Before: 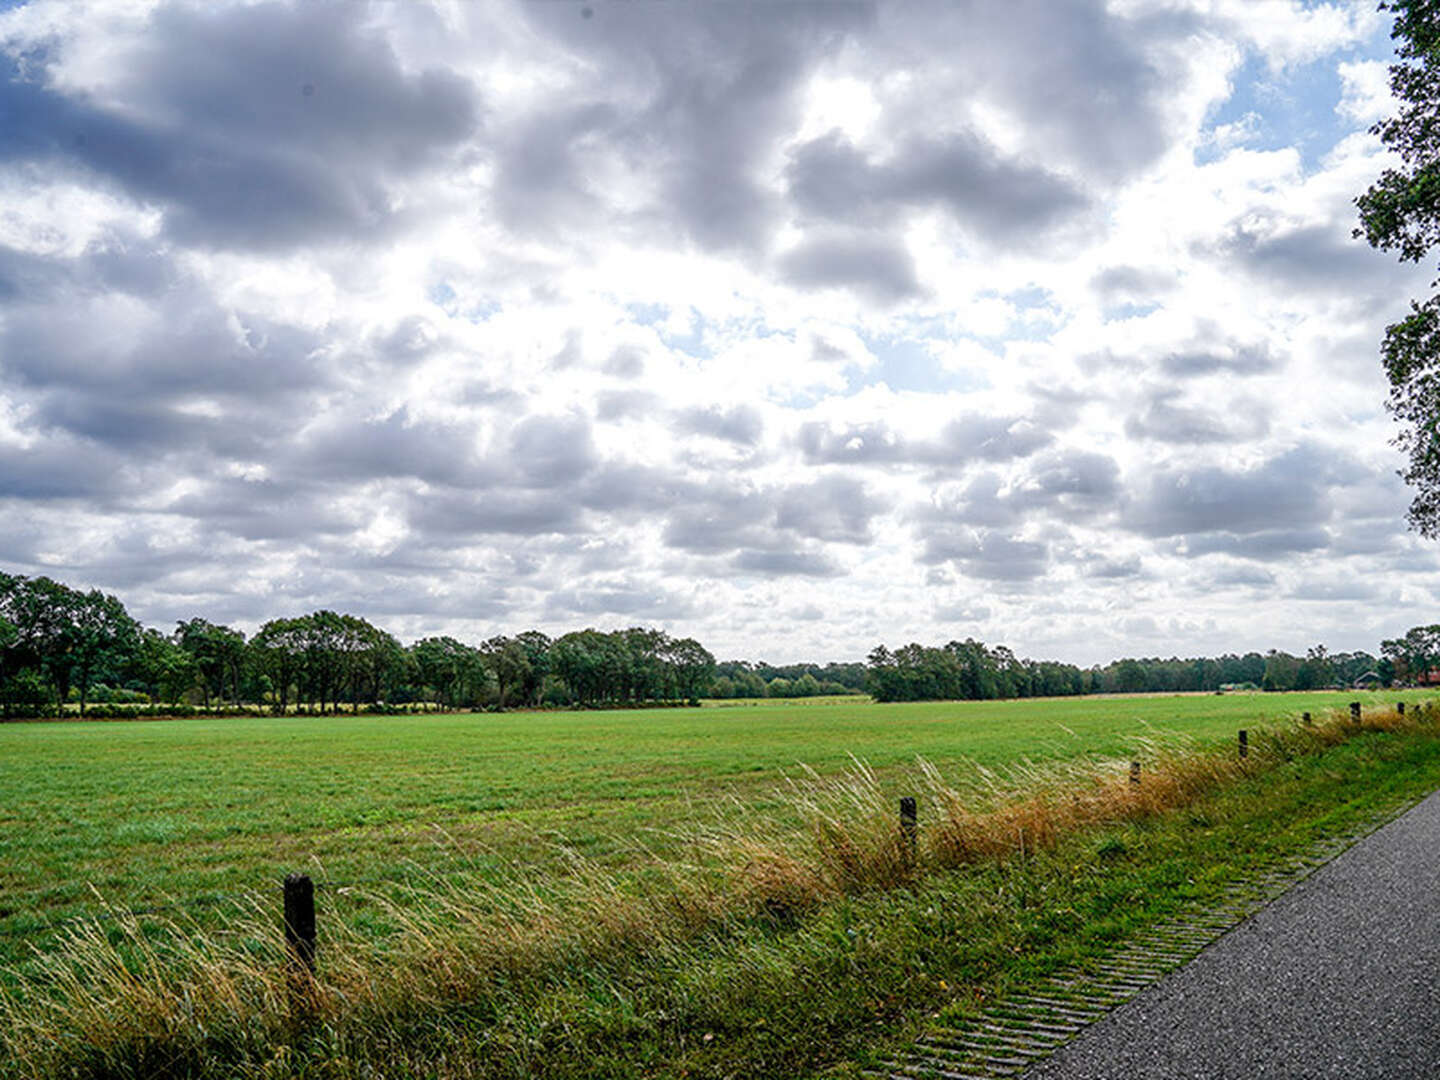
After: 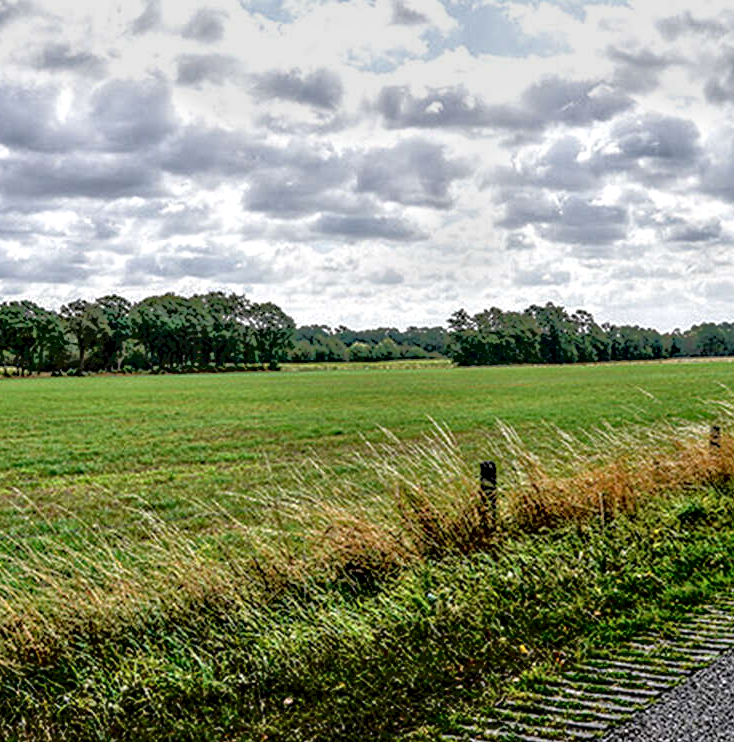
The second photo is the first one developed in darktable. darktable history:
crop and rotate: left 29.167%, top 31.216%, right 19.807%
local contrast: highlights 60%, shadows 59%, detail 160%
tone equalizer: -7 EV -0.615 EV, -6 EV 1.02 EV, -5 EV -0.442 EV, -4 EV 0.423 EV, -3 EV 0.422 EV, -2 EV 0.157 EV, -1 EV -0.15 EV, +0 EV -0.386 EV, mask exposure compensation -0.503 EV
